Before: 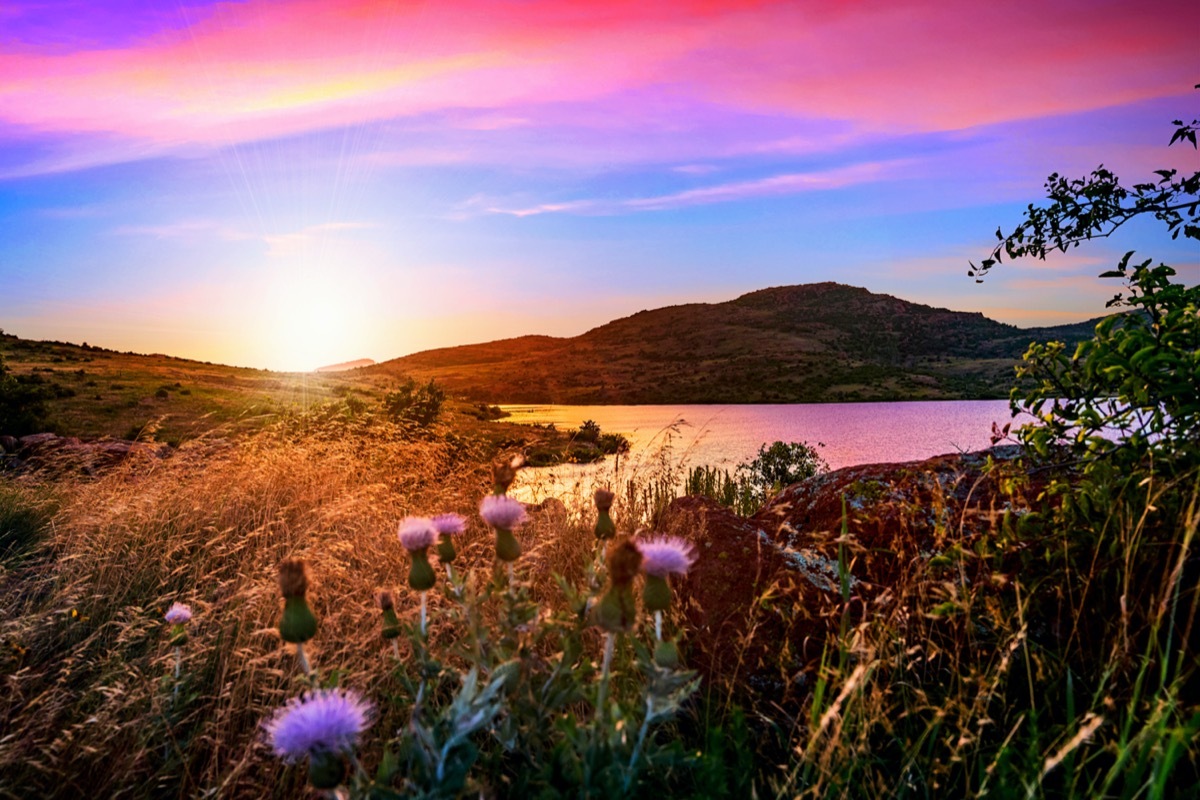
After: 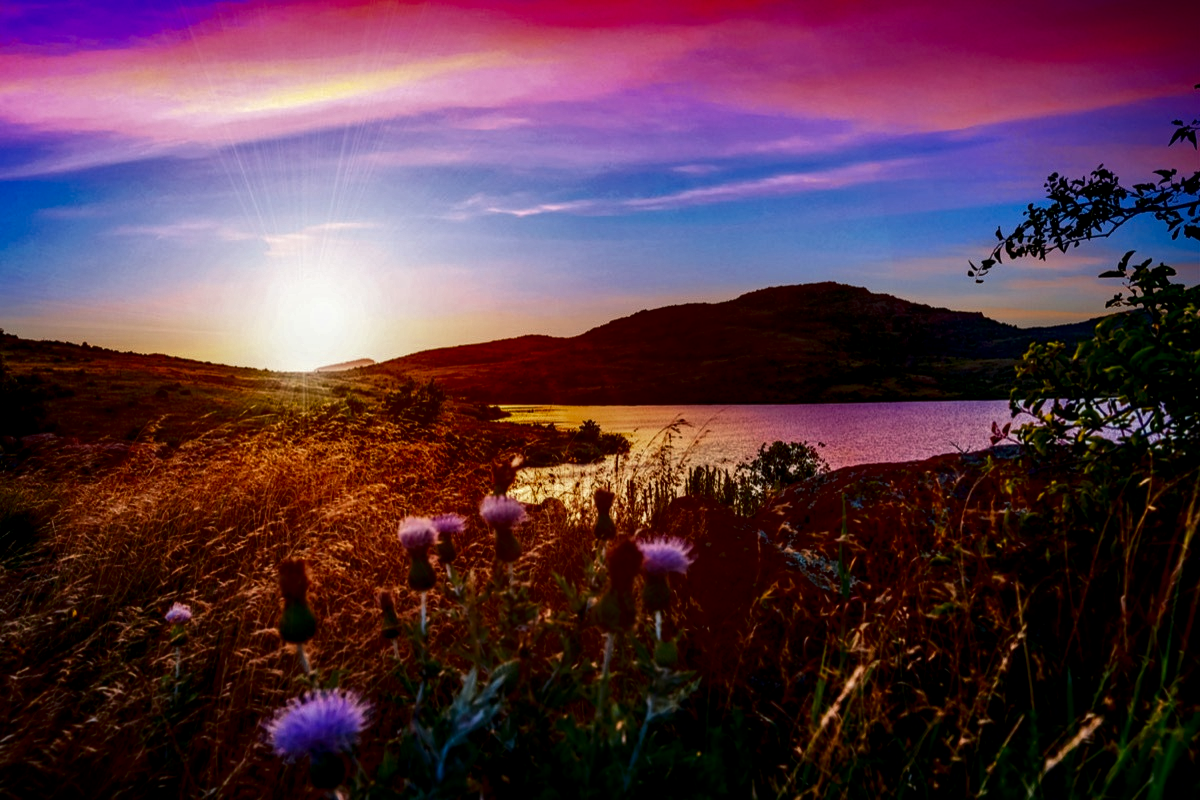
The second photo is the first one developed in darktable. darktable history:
local contrast: detail 130%
contrast brightness saturation: brightness -0.517
